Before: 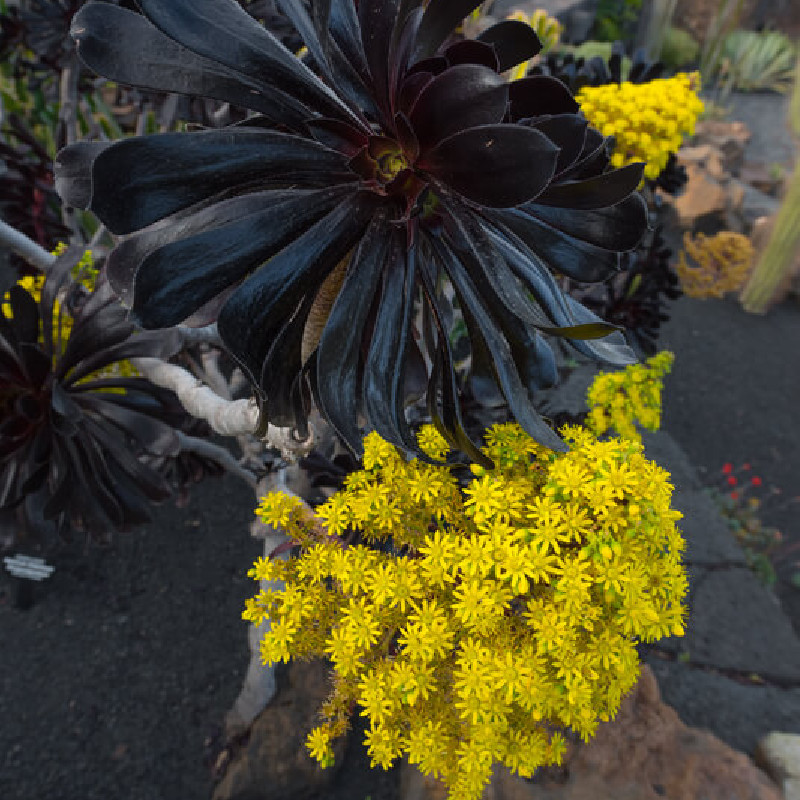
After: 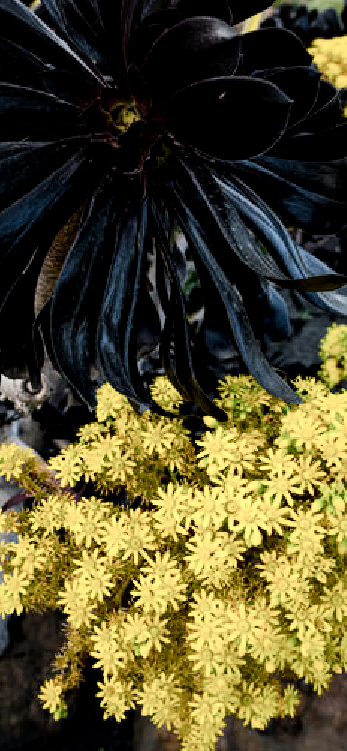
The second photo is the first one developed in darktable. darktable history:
color balance rgb: shadows lift › chroma 1%, shadows lift › hue 113°, highlights gain › chroma 0.2%, highlights gain › hue 333°, perceptual saturation grading › global saturation 20%, perceptual saturation grading › highlights -50%, perceptual saturation grading › shadows 25%, contrast -10%
color zones: curves: ch0 [(0.068, 0.464) (0.25, 0.5) (0.48, 0.508) (0.75, 0.536) (0.886, 0.476) (0.967, 0.456)]; ch1 [(0.066, 0.456) (0.25, 0.5) (0.616, 0.508) (0.746, 0.56) (0.934, 0.444)]
filmic rgb: black relative exposure -5 EV, white relative exposure 3.5 EV, hardness 3.19, contrast 1.4, highlights saturation mix -50%
contrast brightness saturation: contrast 0.24, brightness 0.09
crop: left 33.452%, top 6.025%, right 23.155%
local contrast: mode bilateral grid, contrast 25, coarseness 60, detail 151%, midtone range 0.2
